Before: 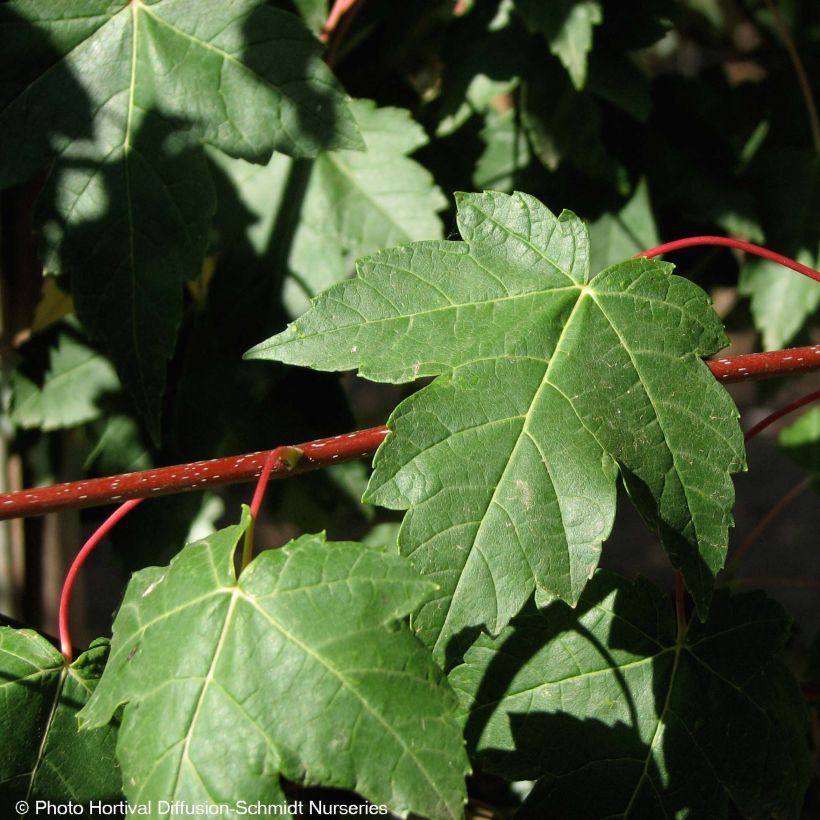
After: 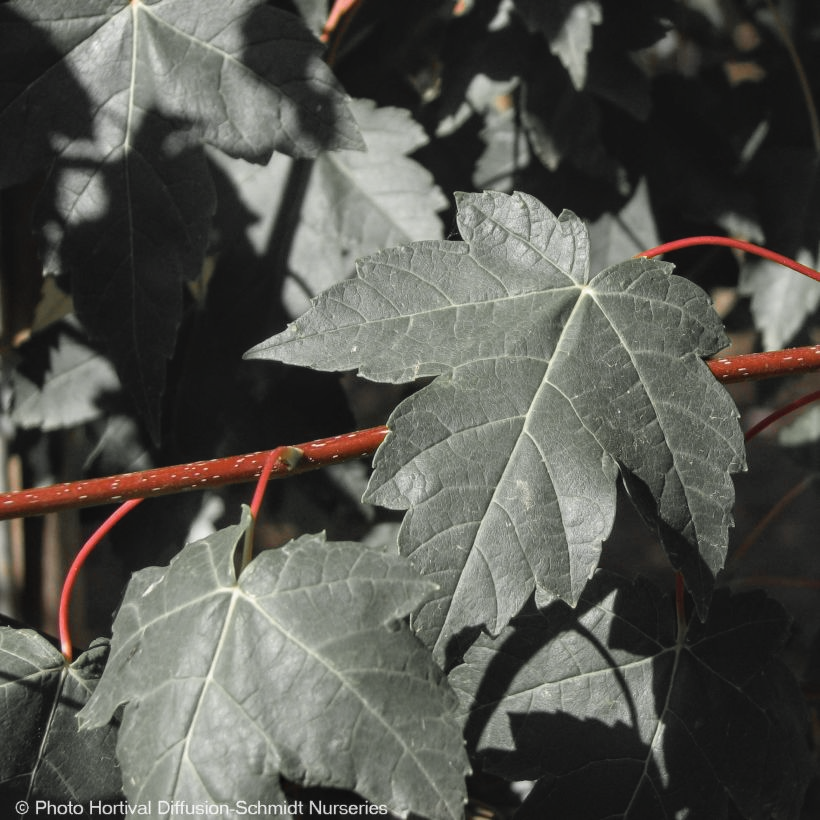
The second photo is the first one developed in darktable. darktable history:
contrast brightness saturation: contrast -0.102, saturation -0.086
color zones: curves: ch0 [(0, 0.447) (0.184, 0.543) (0.323, 0.476) (0.429, 0.445) (0.571, 0.443) (0.714, 0.451) (0.857, 0.452) (1, 0.447)]; ch1 [(0, 0.464) (0.176, 0.46) (0.287, 0.177) (0.429, 0.002) (0.571, 0) (0.714, 0) (0.857, 0) (1, 0.464)]
local contrast: on, module defaults
